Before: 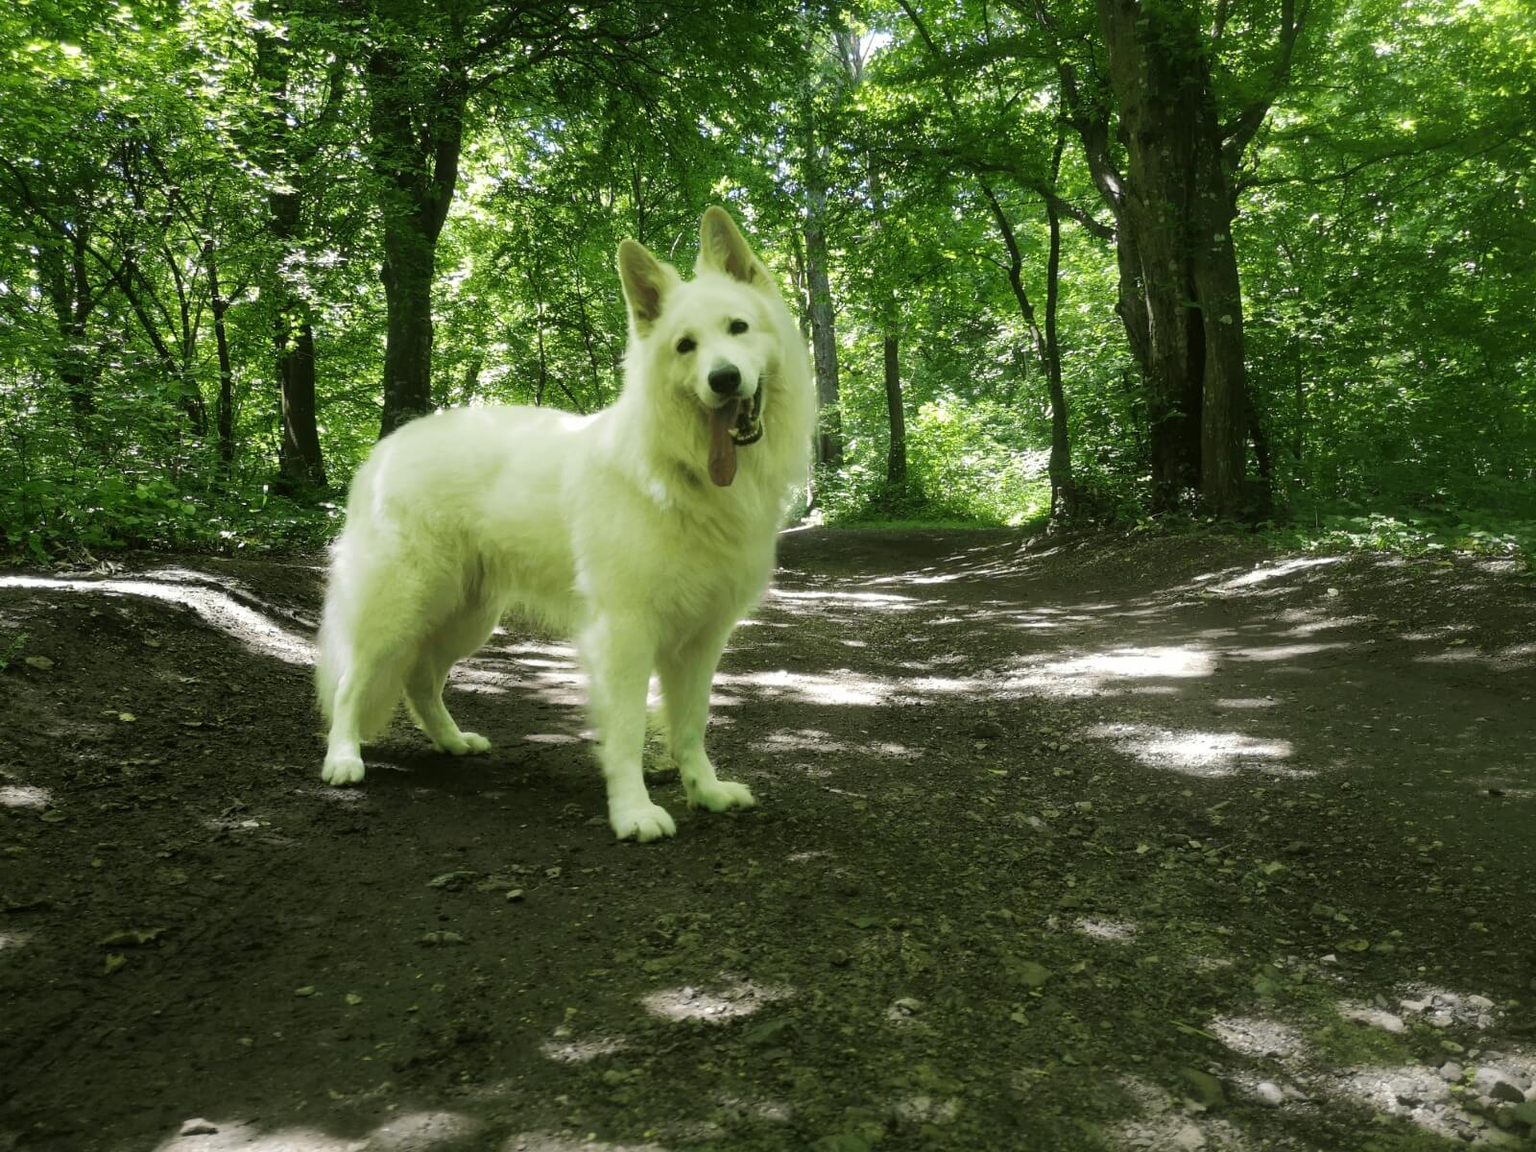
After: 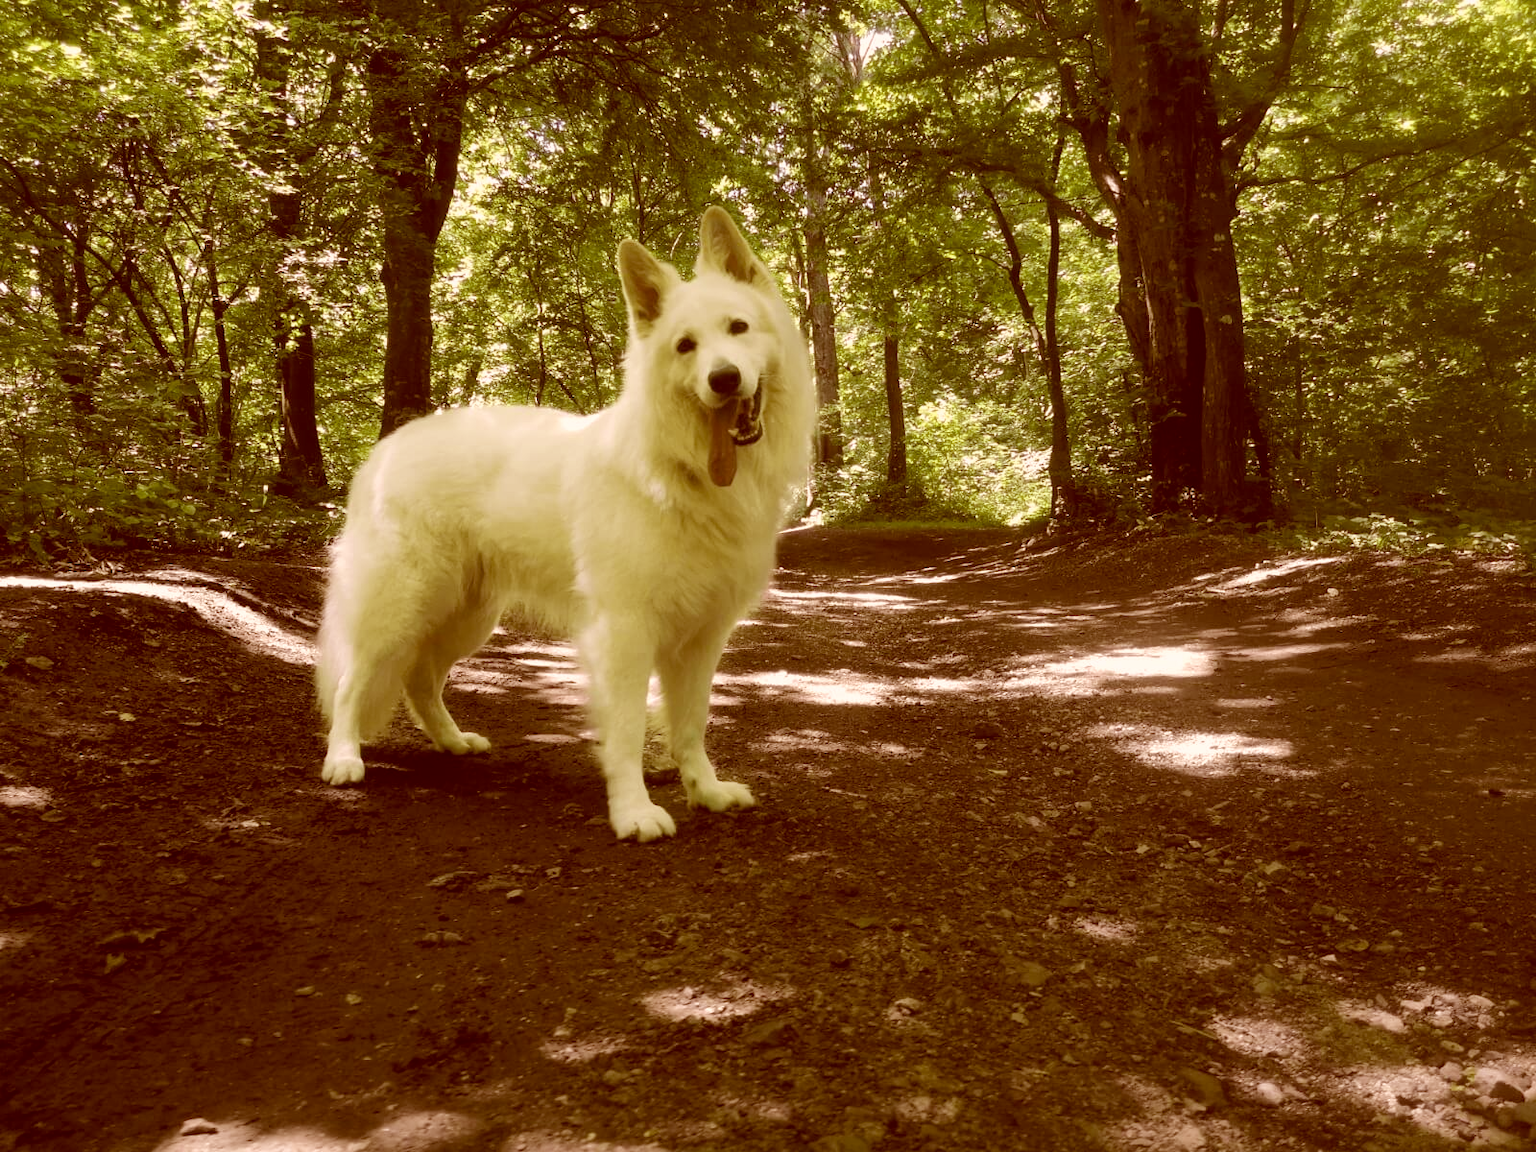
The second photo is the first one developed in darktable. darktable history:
color zones: curves: ch0 [(0, 0.497) (0.143, 0.5) (0.286, 0.5) (0.429, 0.483) (0.571, 0.116) (0.714, -0.006) (0.857, 0.28) (1, 0.497)]
color correction: highlights a* 9.47, highlights b* 9.06, shadows a* 39.94, shadows b* 39.35, saturation 0.805
